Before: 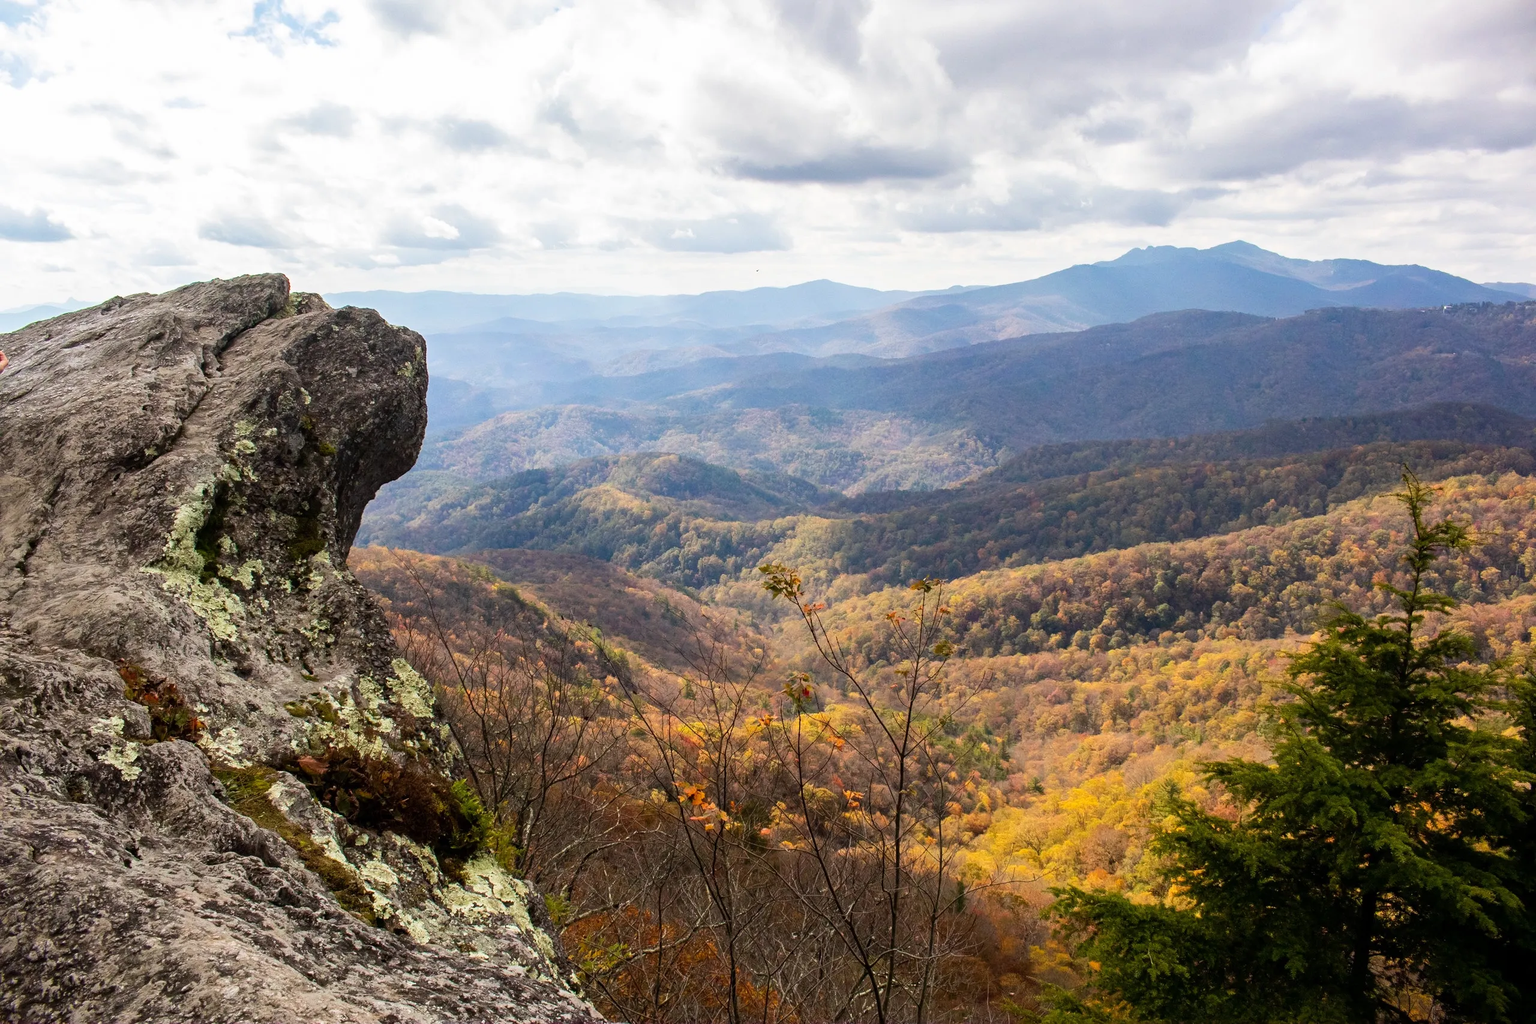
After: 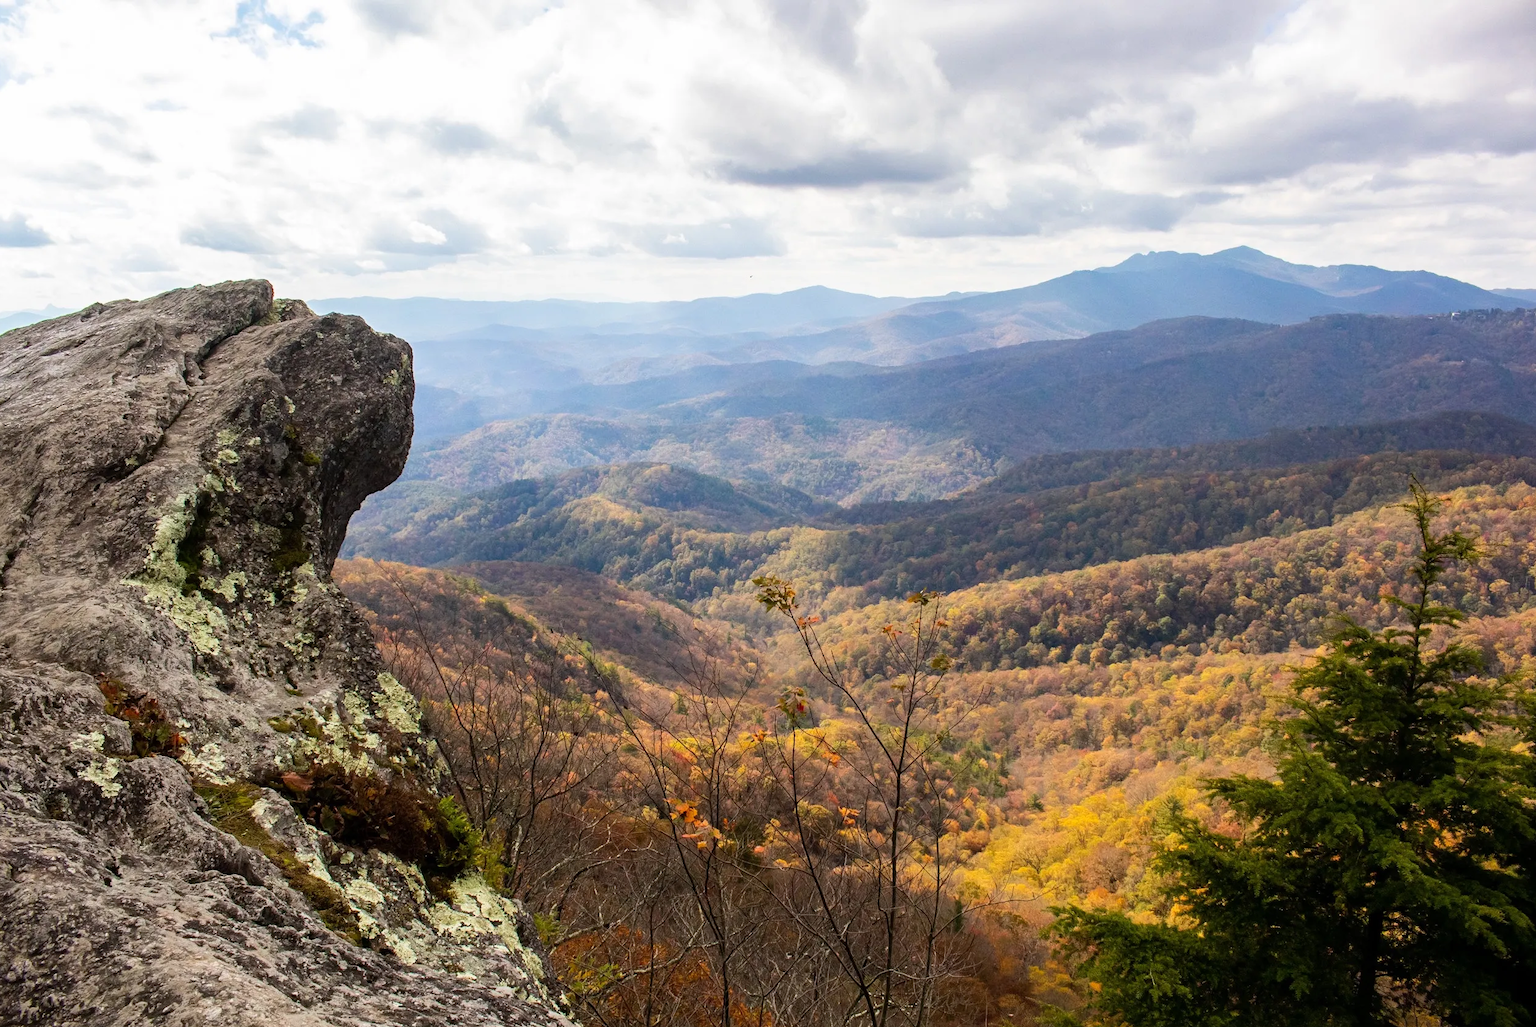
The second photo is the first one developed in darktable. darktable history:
crop and rotate: left 1.458%, right 0.596%, bottom 1.75%
